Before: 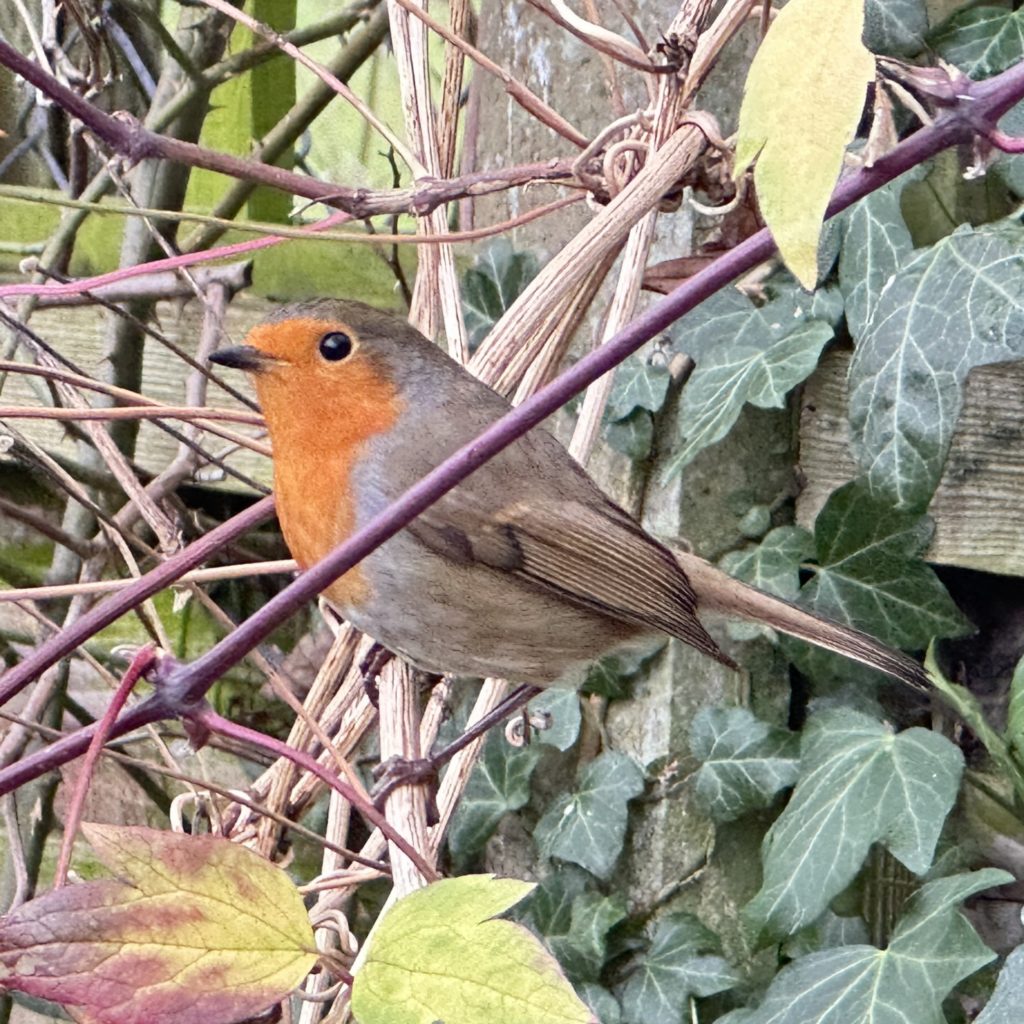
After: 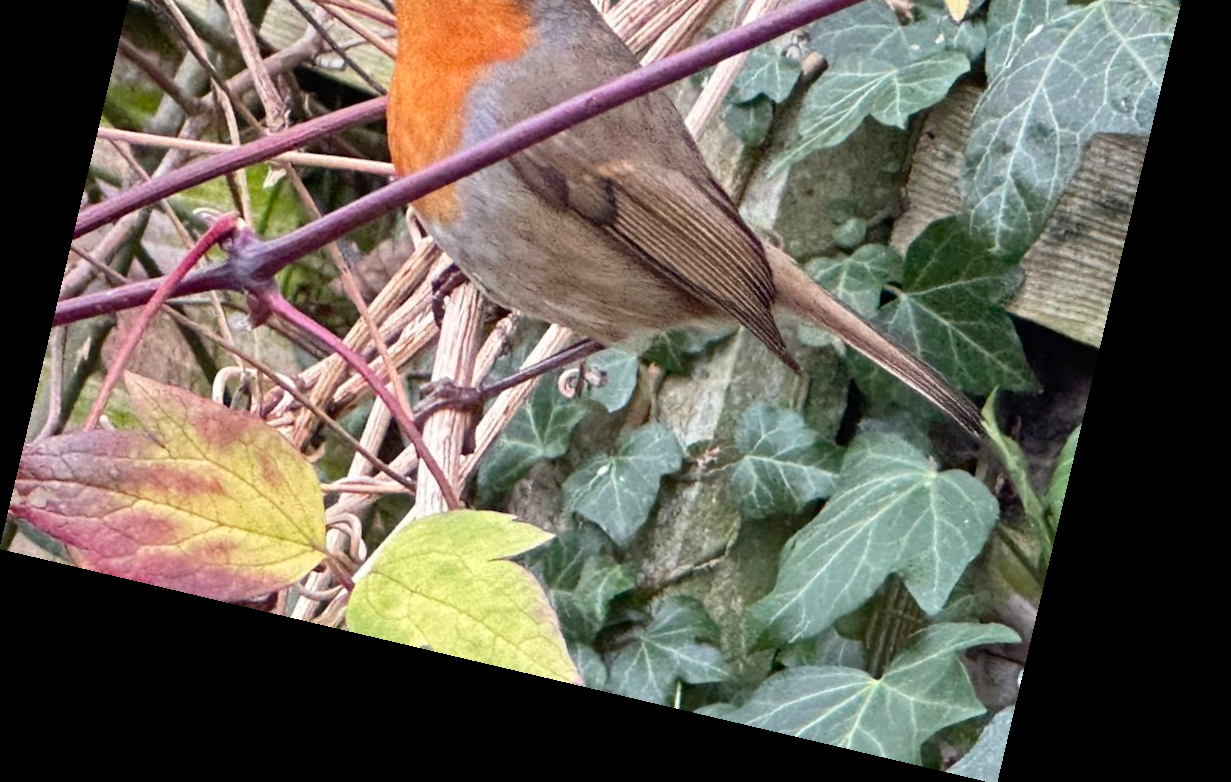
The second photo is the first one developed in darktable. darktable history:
crop and rotate: top 36.435%
rotate and perspective: rotation 13.27°, automatic cropping off
